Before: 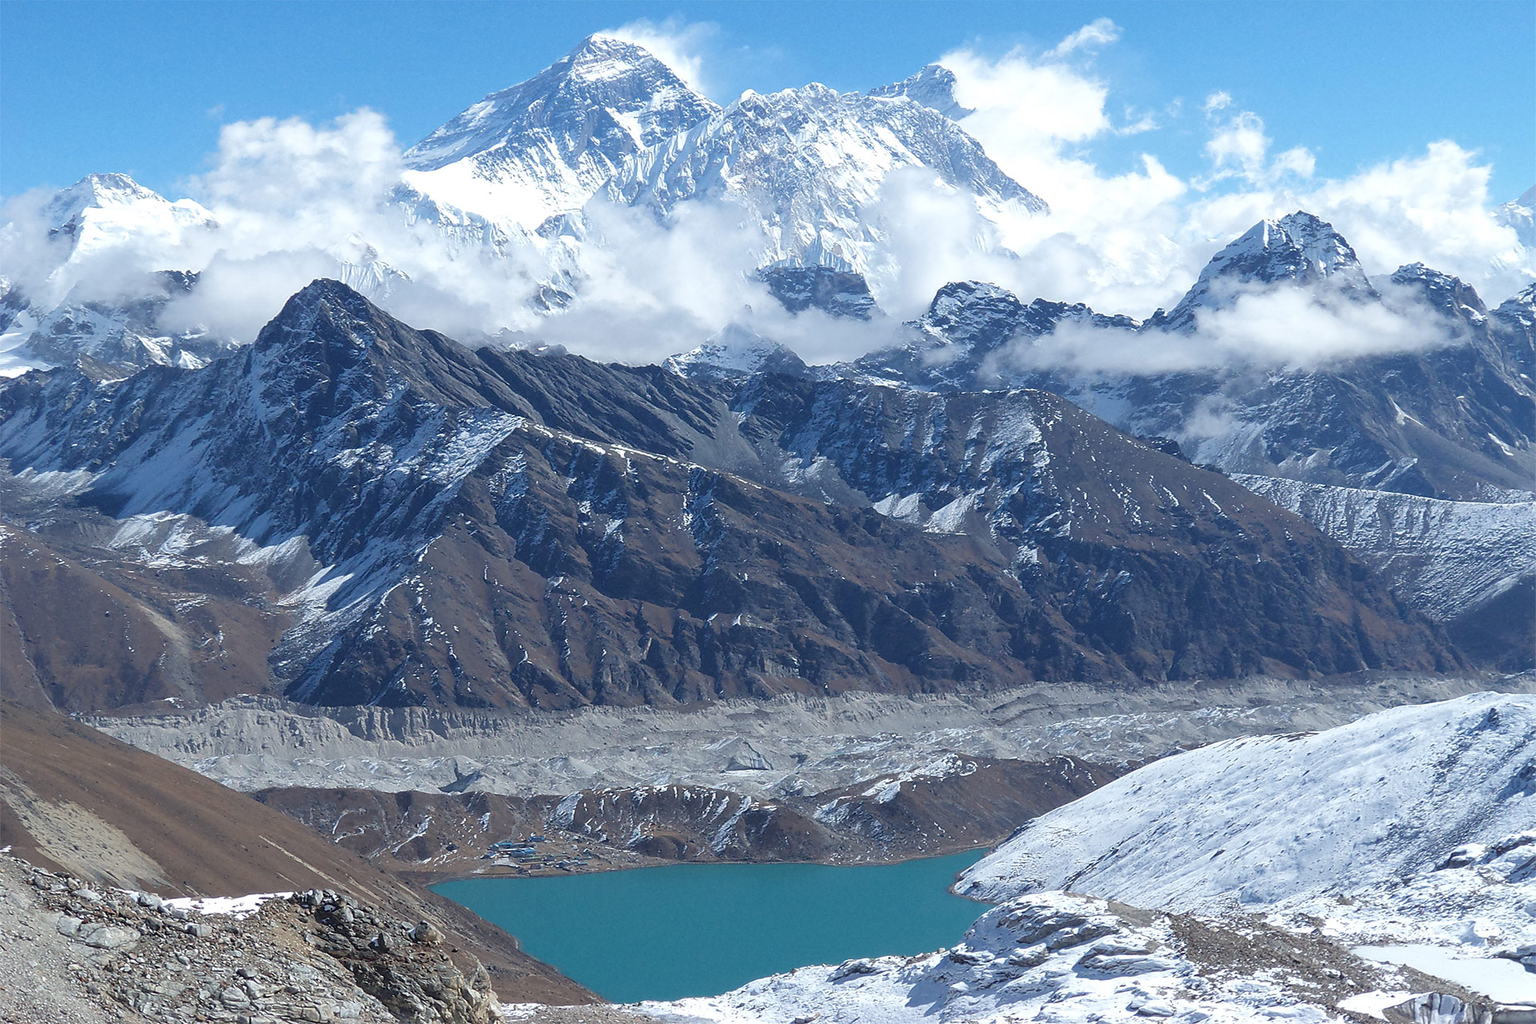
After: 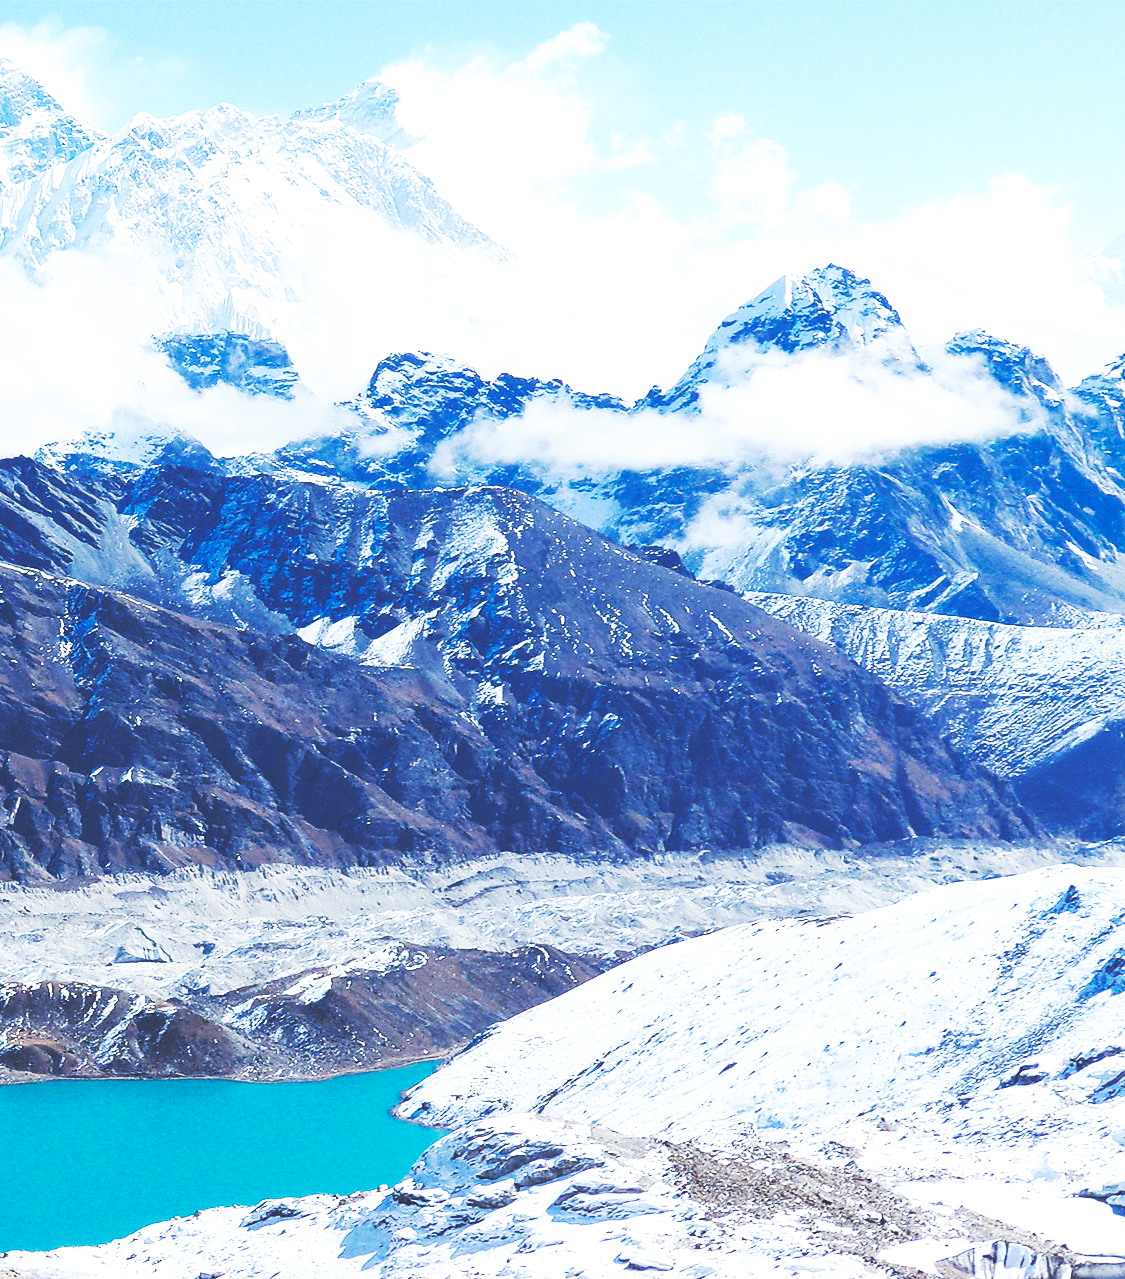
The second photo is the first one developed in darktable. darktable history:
base curve: curves: ch0 [(0, 0.015) (0.085, 0.116) (0.134, 0.298) (0.19, 0.545) (0.296, 0.764) (0.599, 0.982) (1, 1)], preserve colors none
crop: left 41.402%
